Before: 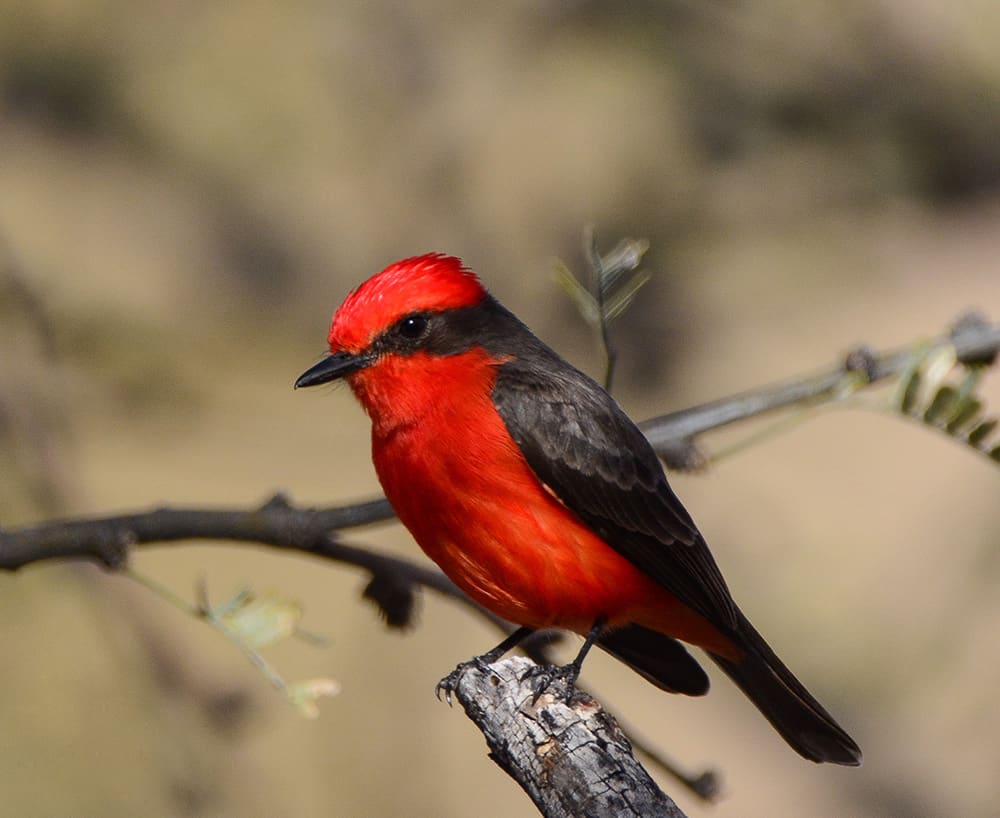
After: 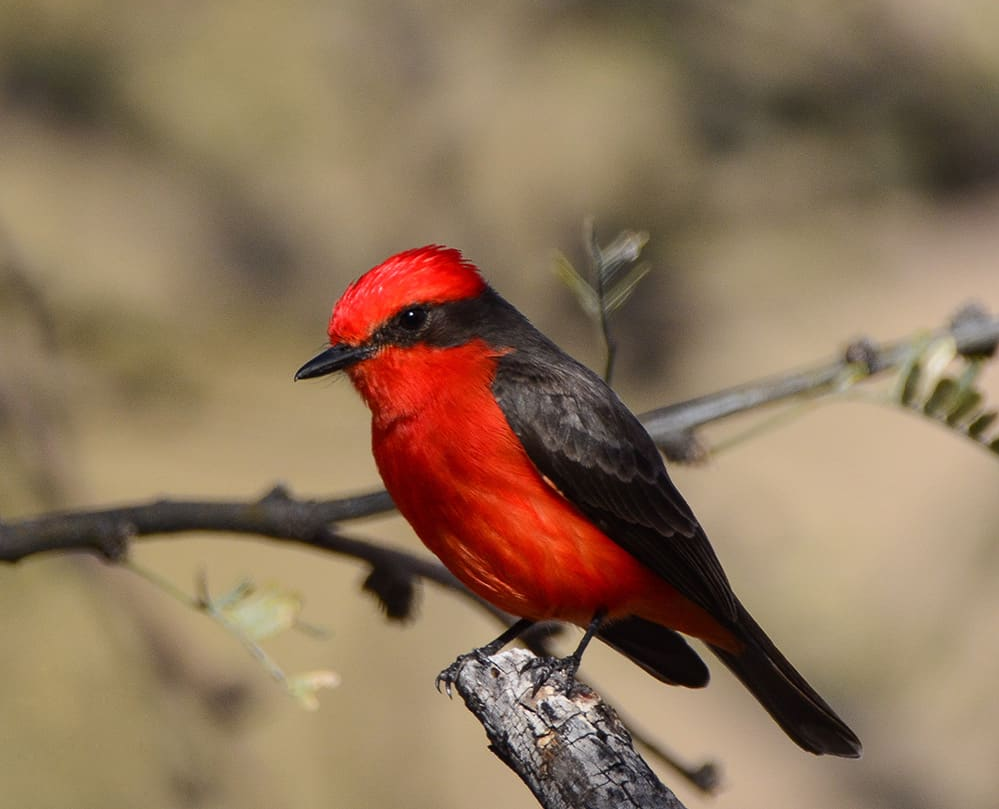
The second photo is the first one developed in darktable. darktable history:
crop: top 1.065%, right 0.076%
